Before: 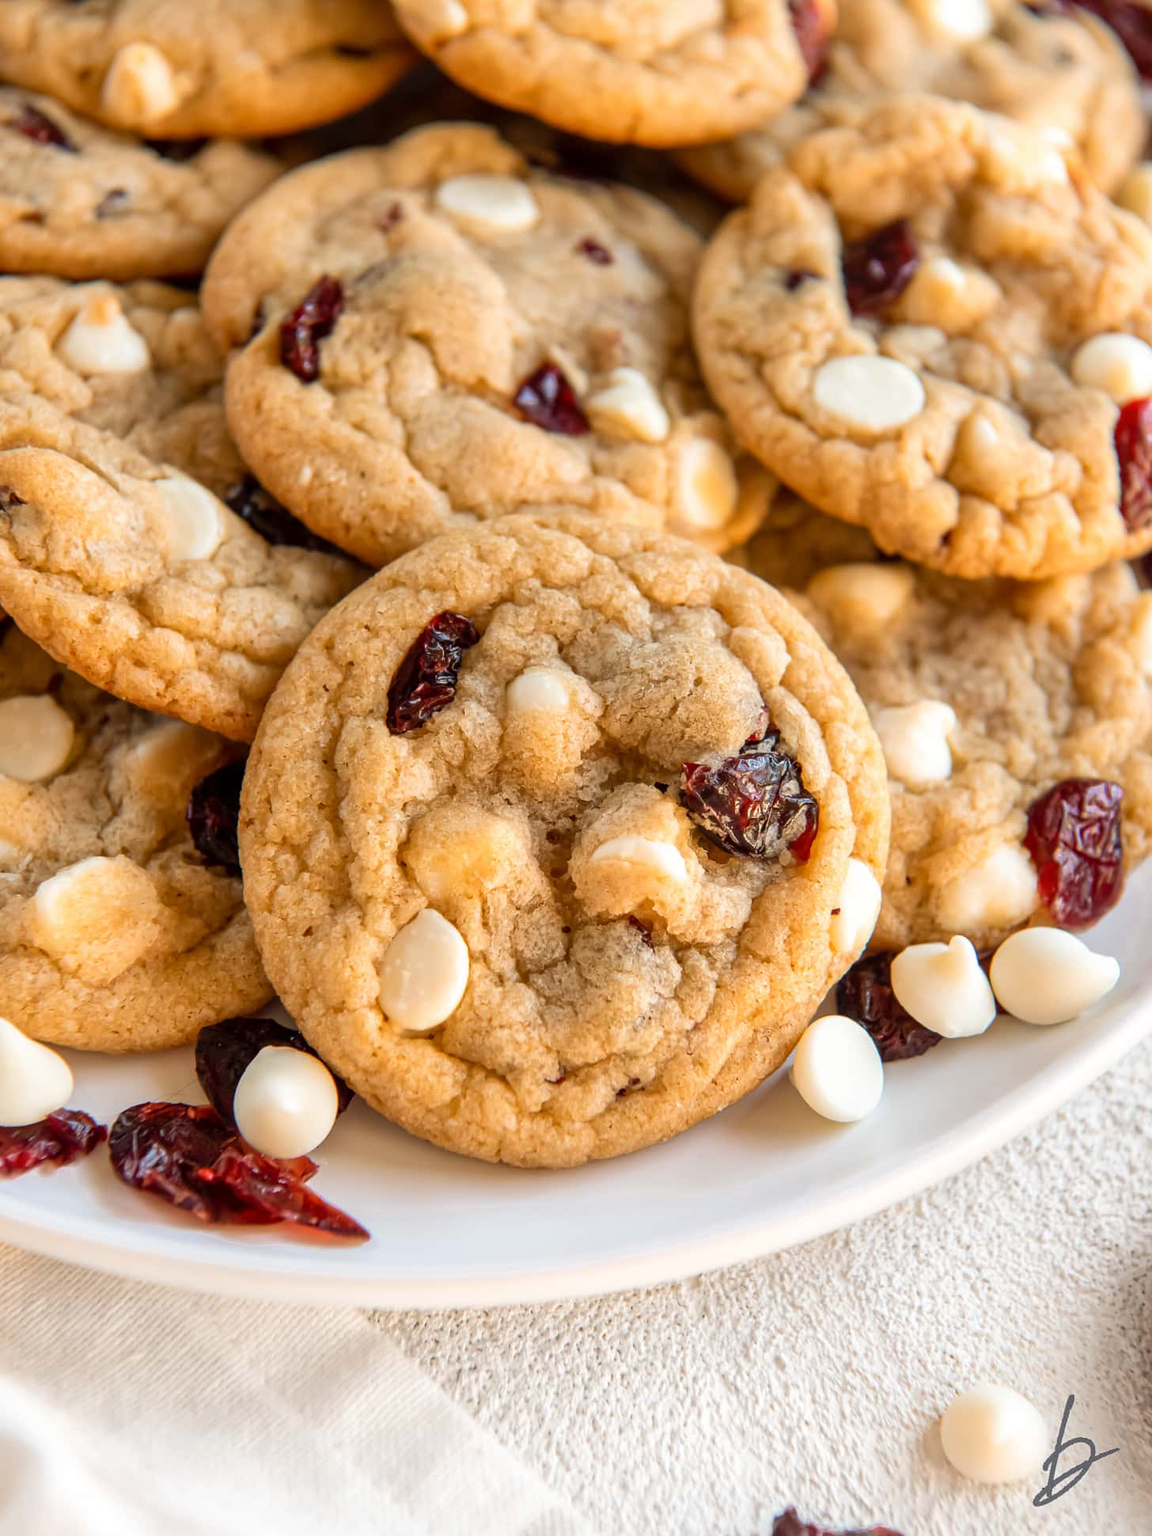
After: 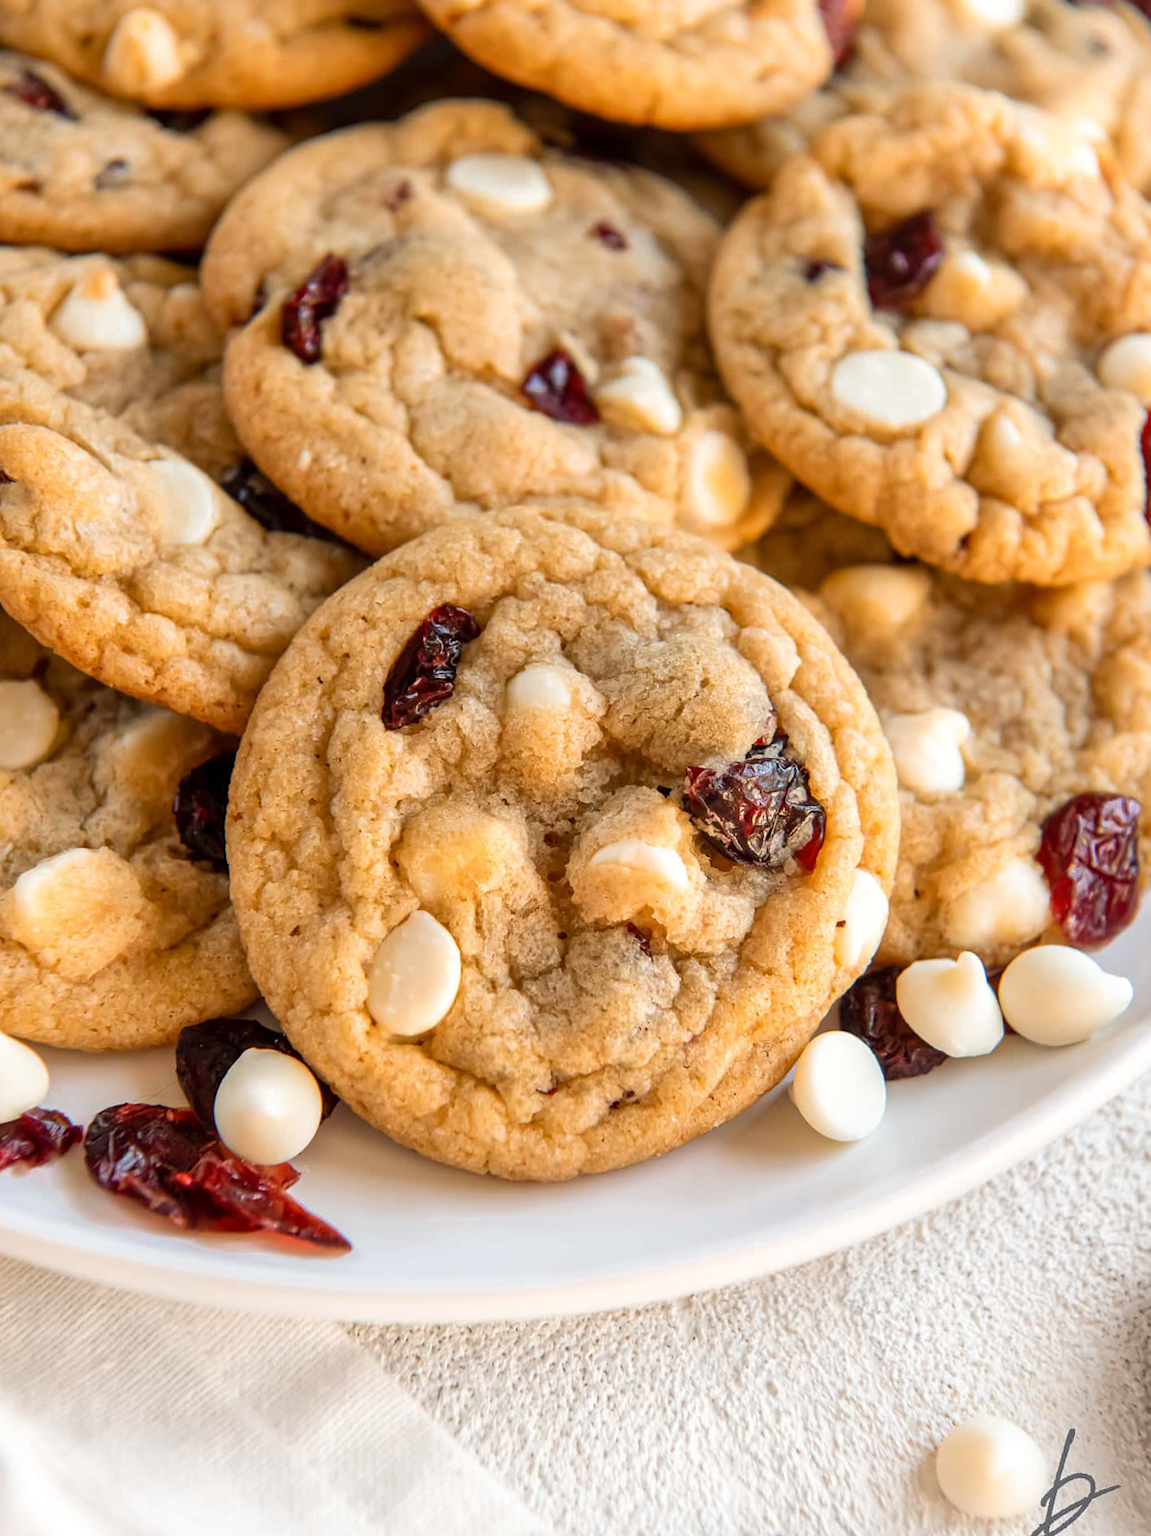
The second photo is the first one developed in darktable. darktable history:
crop and rotate: angle -1.42°
